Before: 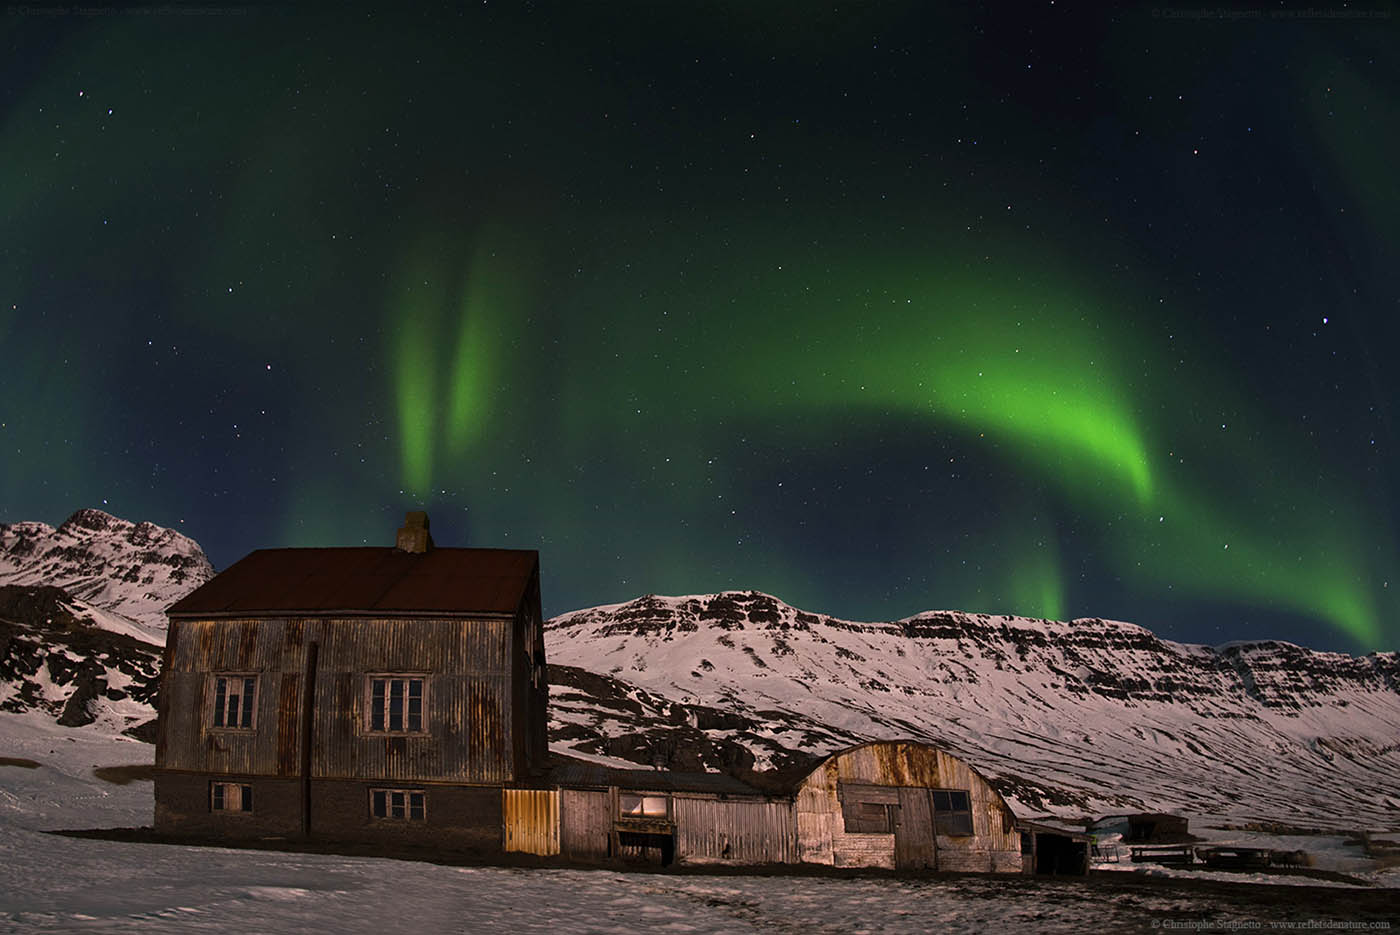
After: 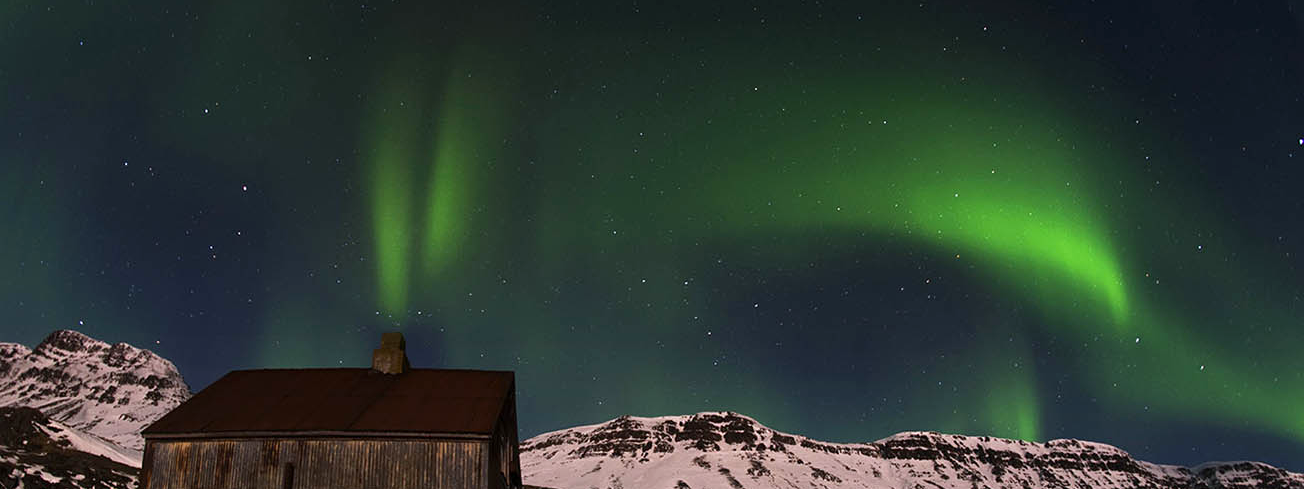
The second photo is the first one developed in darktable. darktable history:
white balance: red 0.988, blue 1.017
exposure: exposure 0.2 EV, compensate highlight preservation false
crop: left 1.744%, top 19.225%, right 5.069%, bottom 28.357%
